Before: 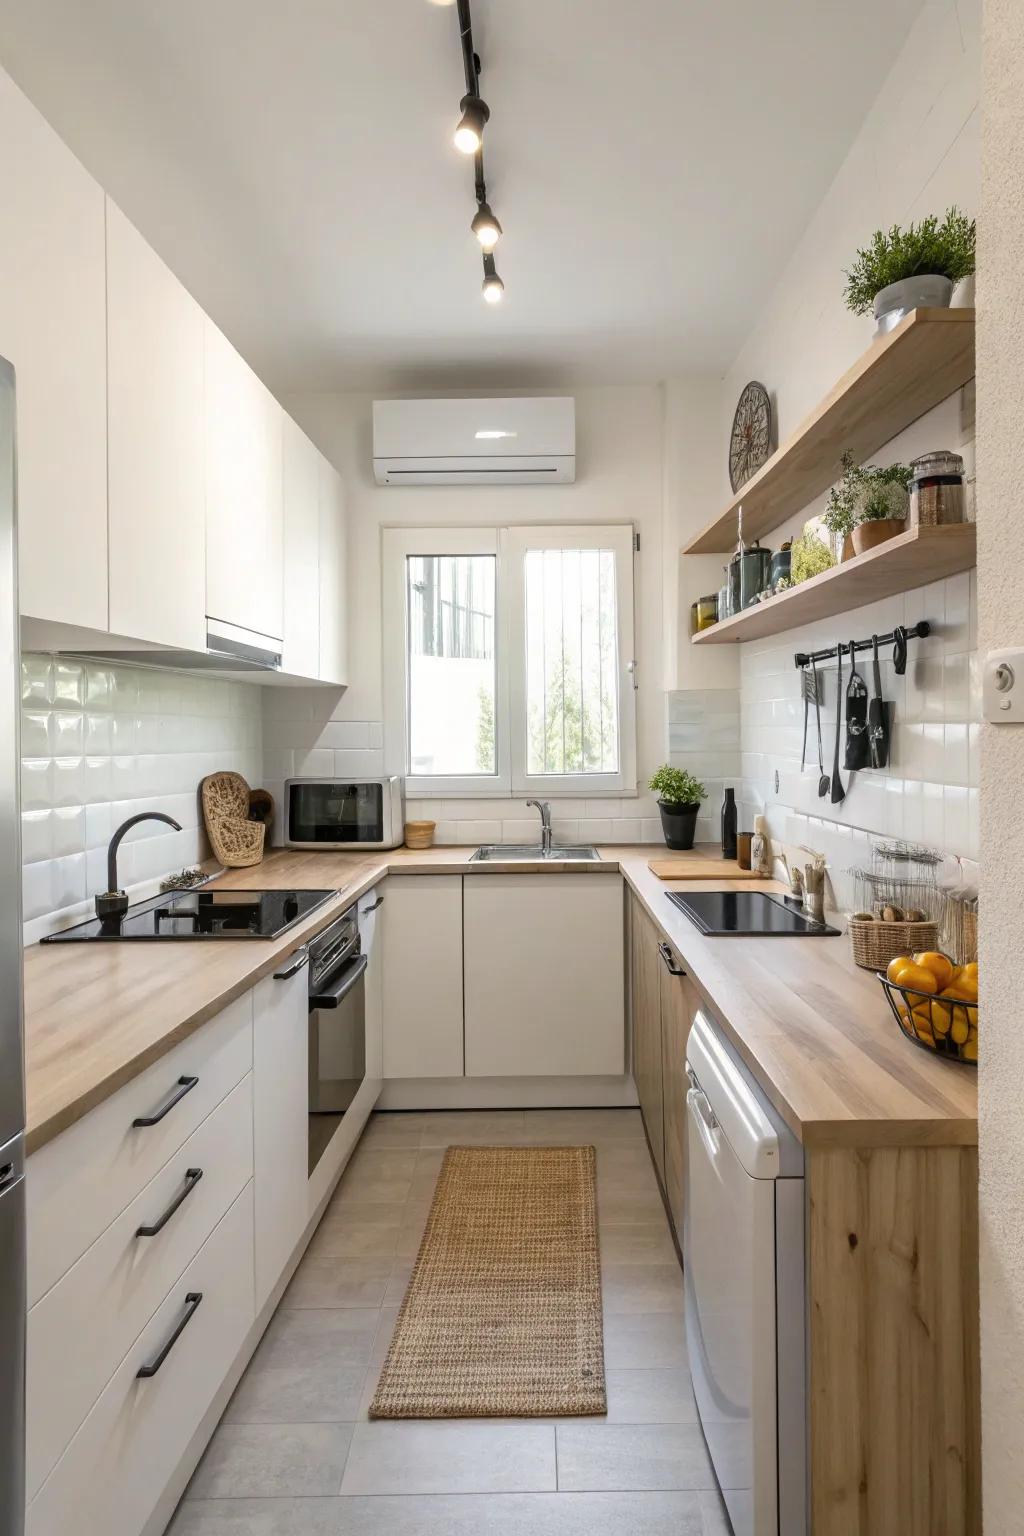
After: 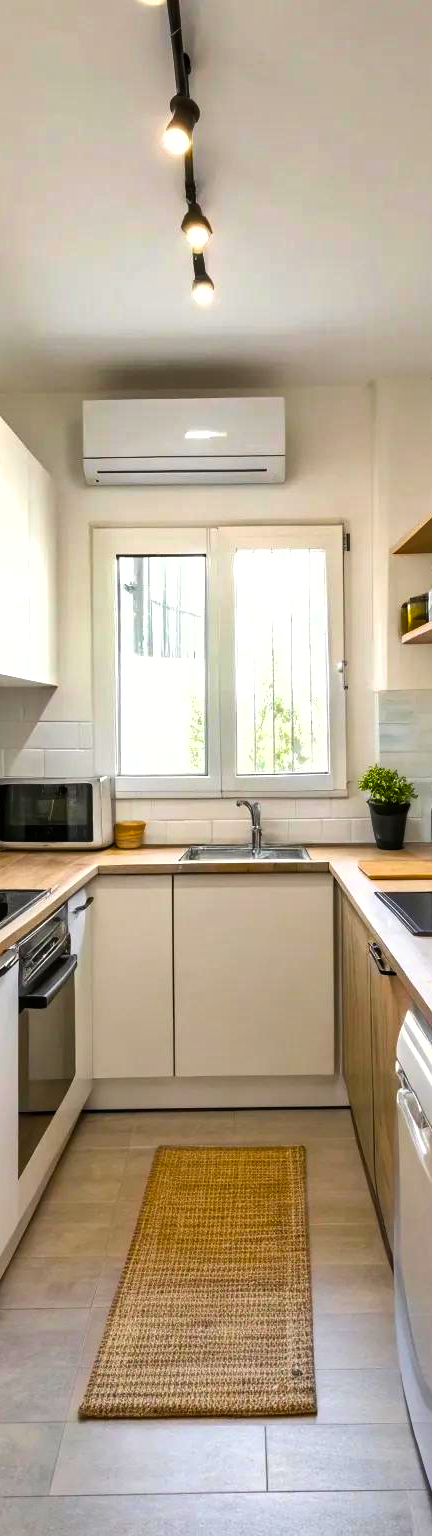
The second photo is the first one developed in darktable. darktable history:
tone equalizer: -8 EV -0.449 EV, -7 EV -0.355 EV, -6 EV -0.34 EV, -5 EV -0.22 EV, -3 EV 0.211 EV, -2 EV 0.347 EV, -1 EV 0.388 EV, +0 EV 0.443 EV, edges refinement/feathering 500, mask exposure compensation -1.26 EV, preserve details no
color balance rgb: linear chroma grading › global chroma 14.357%, perceptual saturation grading › global saturation 30.039%, global vibrance 20%
shadows and highlights: highlights color adjustment 49.62%, low approximation 0.01, soften with gaussian
crop: left 28.342%, right 29.387%
